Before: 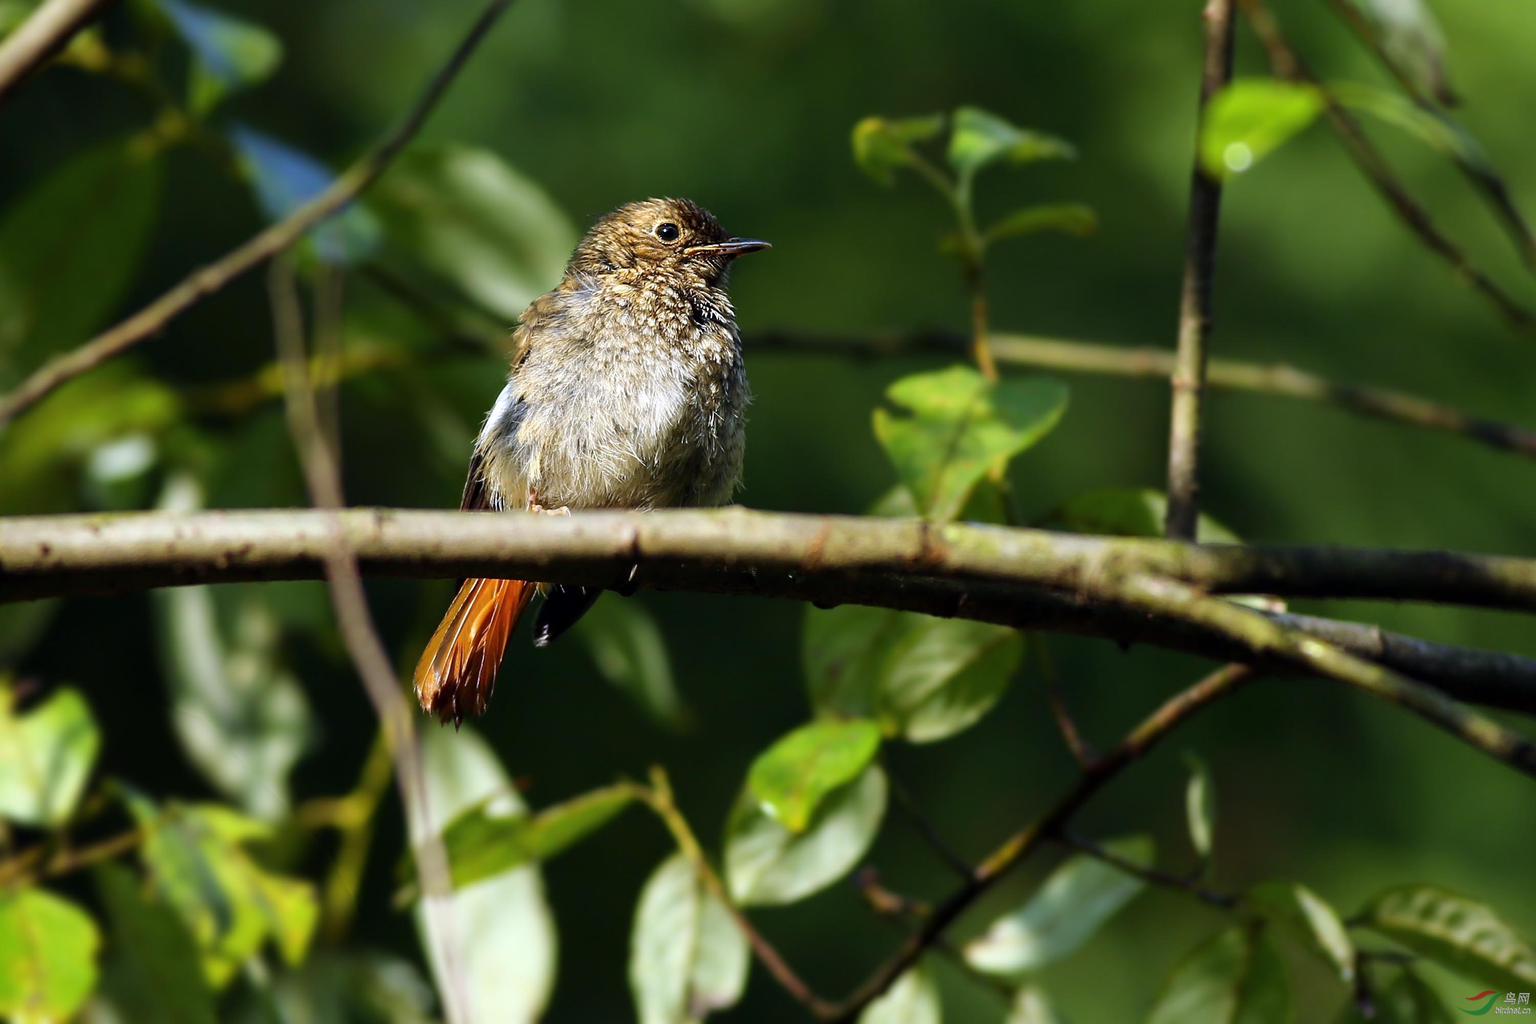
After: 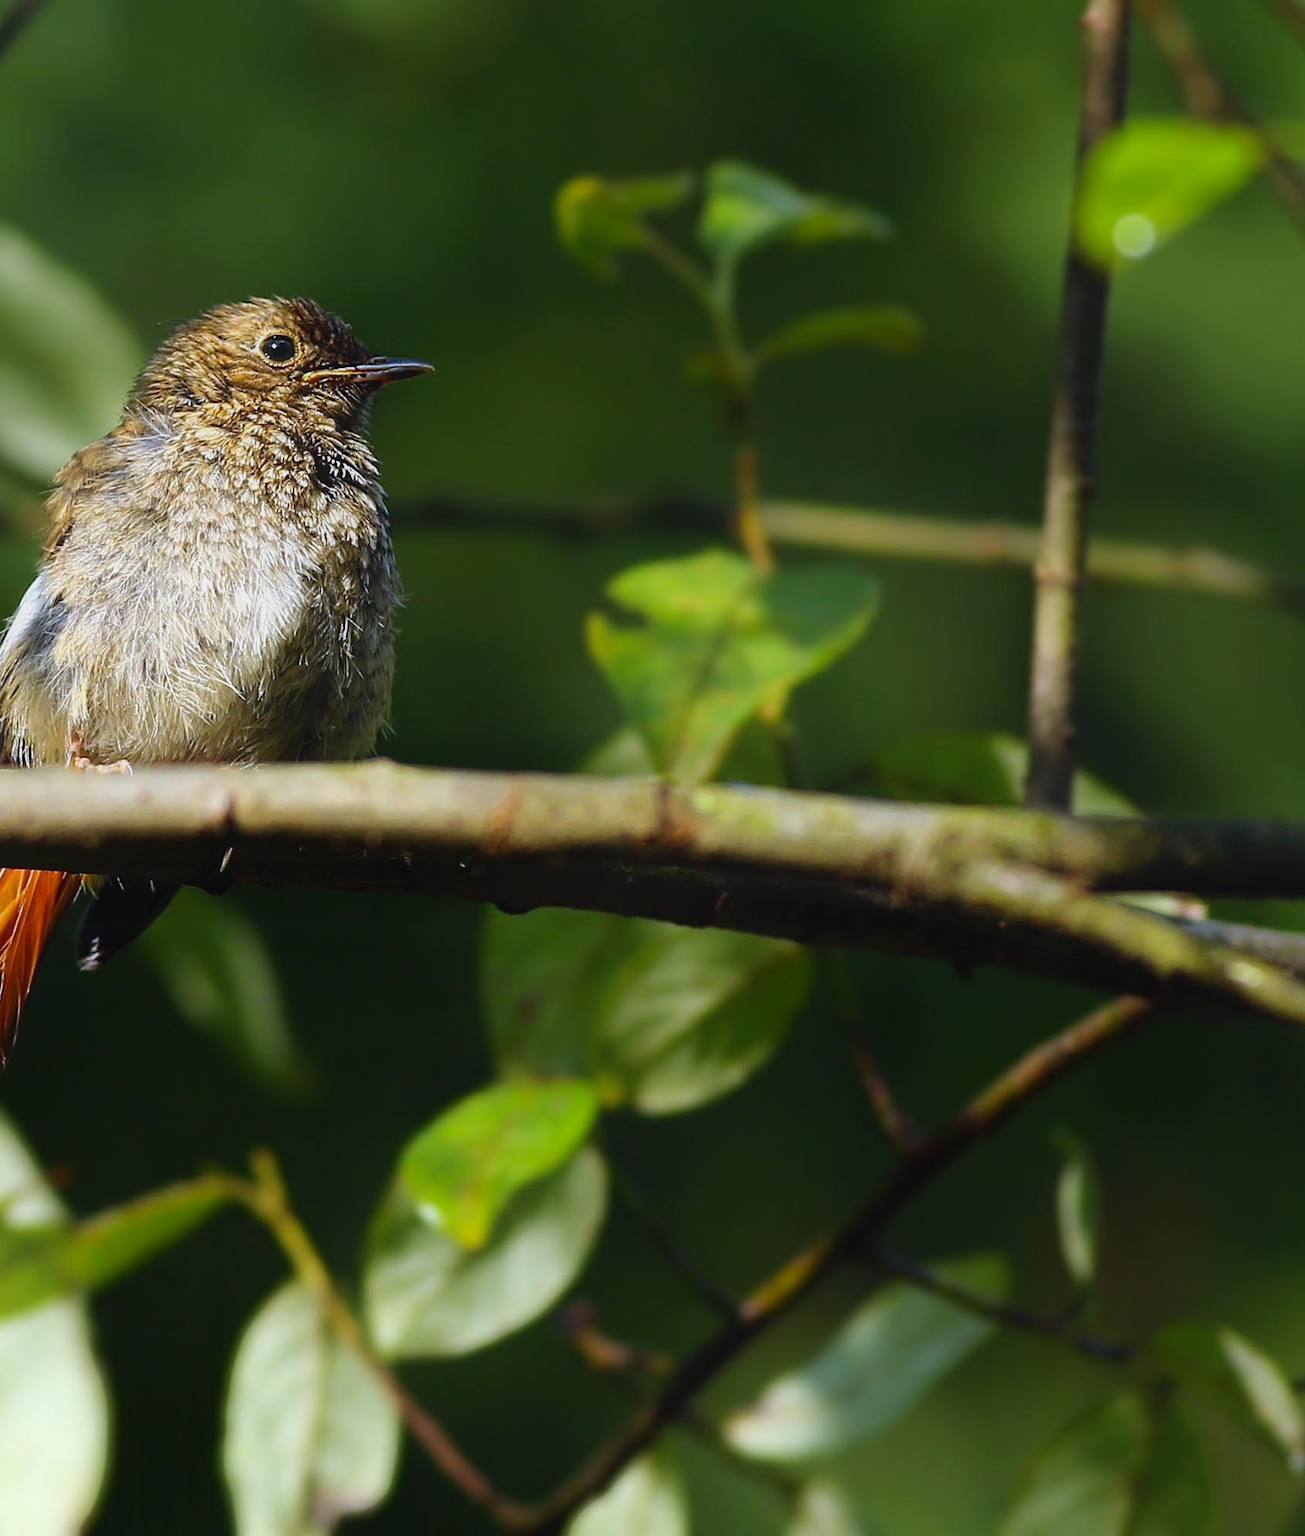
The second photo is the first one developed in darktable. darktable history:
contrast equalizer: y [[0.439, 0.44, 0.442, 0.457, 0.493, 0.498], [0.5 ×6], [0.5 ×6], [0 ×6], [0 ×6]]
crop: left 31.429%, top 0.001%, right 11.922%
